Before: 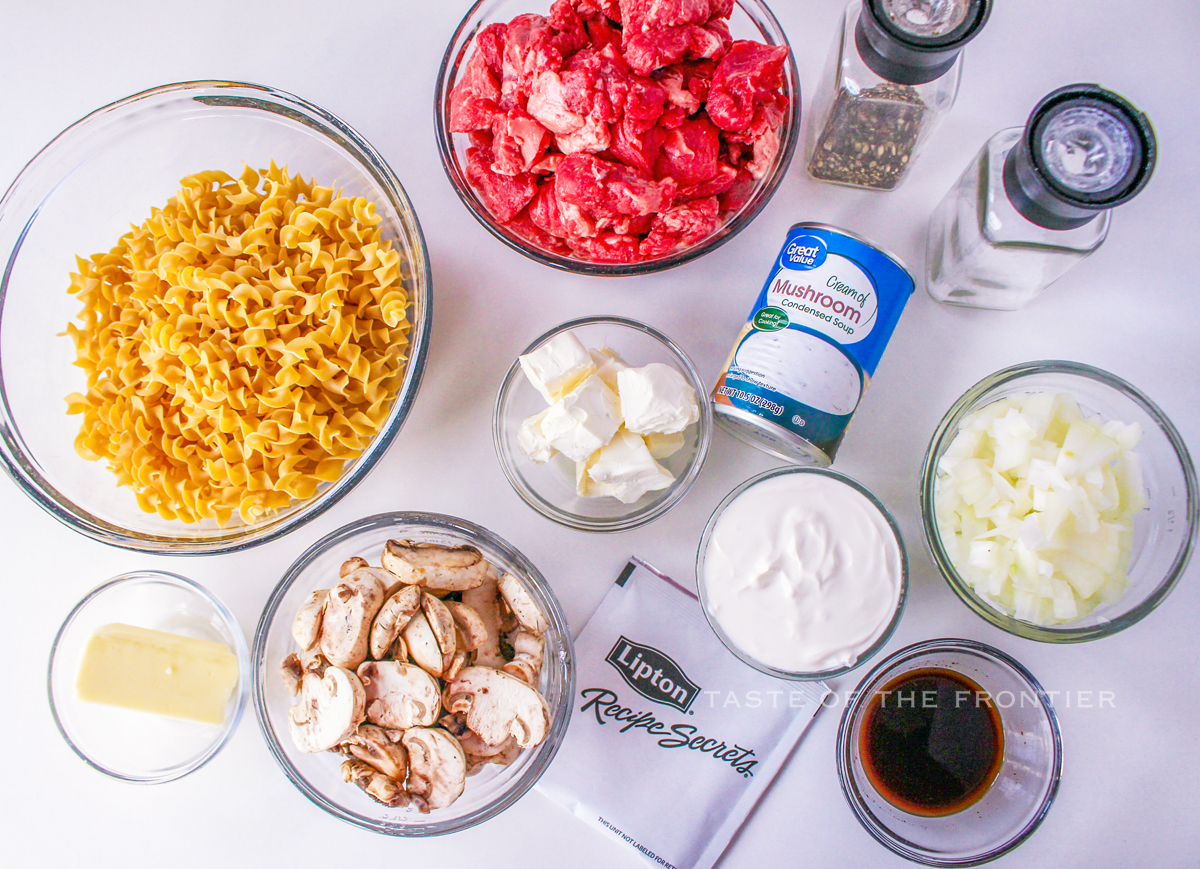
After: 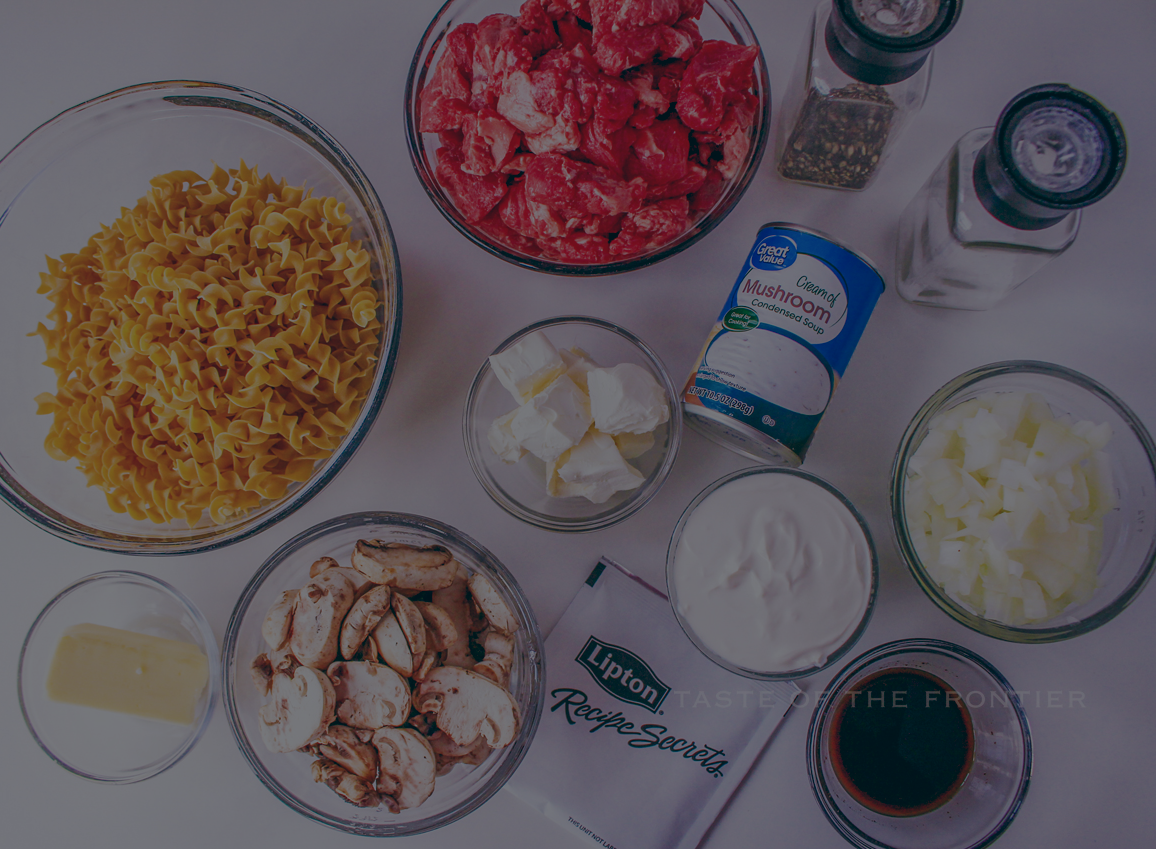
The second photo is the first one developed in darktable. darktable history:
exposure: exposure -2.446 EV, compensate highlight preservation false
color balance: lift [1.003, 0.993, 1.001, 1.007], gamma [1.018, 1.072, 0.959, 0.928], gain [0.974, 0.873, 1.031, 1.127]
crop and rotate: left 2.536%, right 1.107%, bottom 2.246%
